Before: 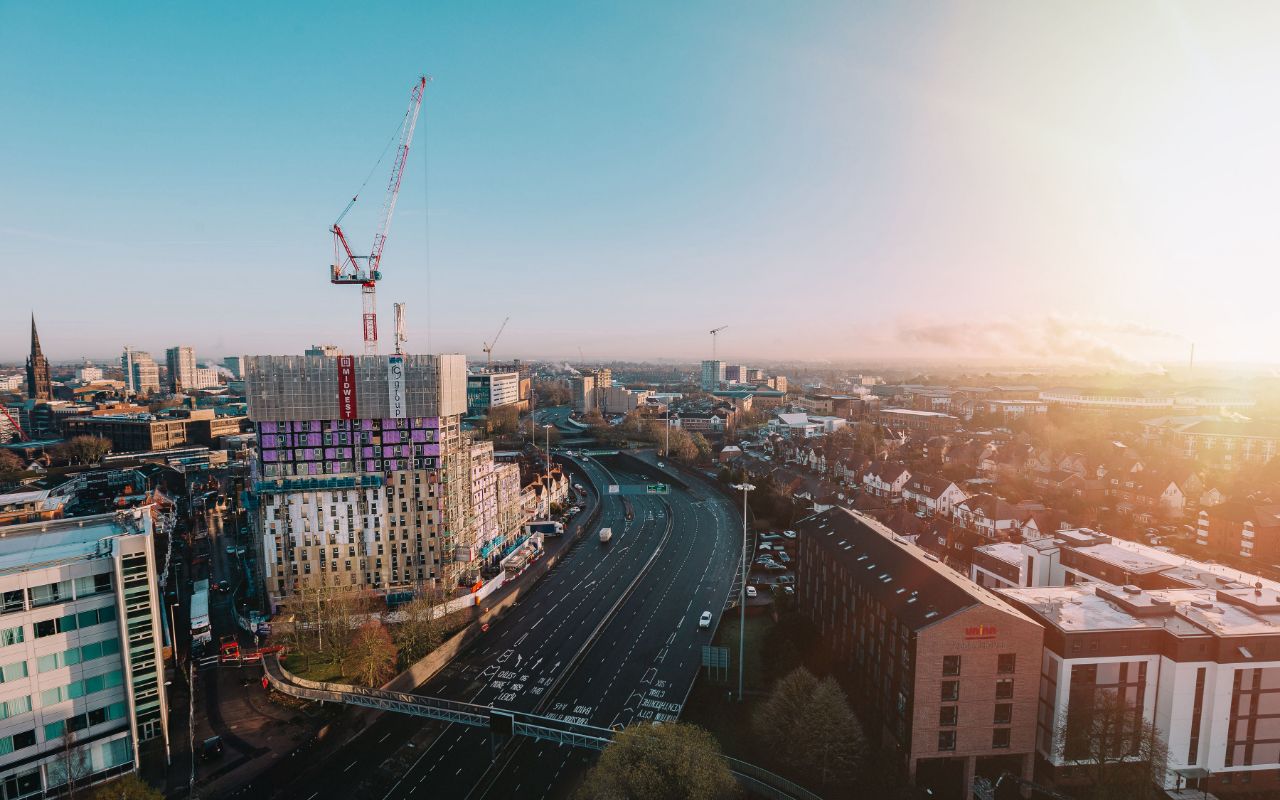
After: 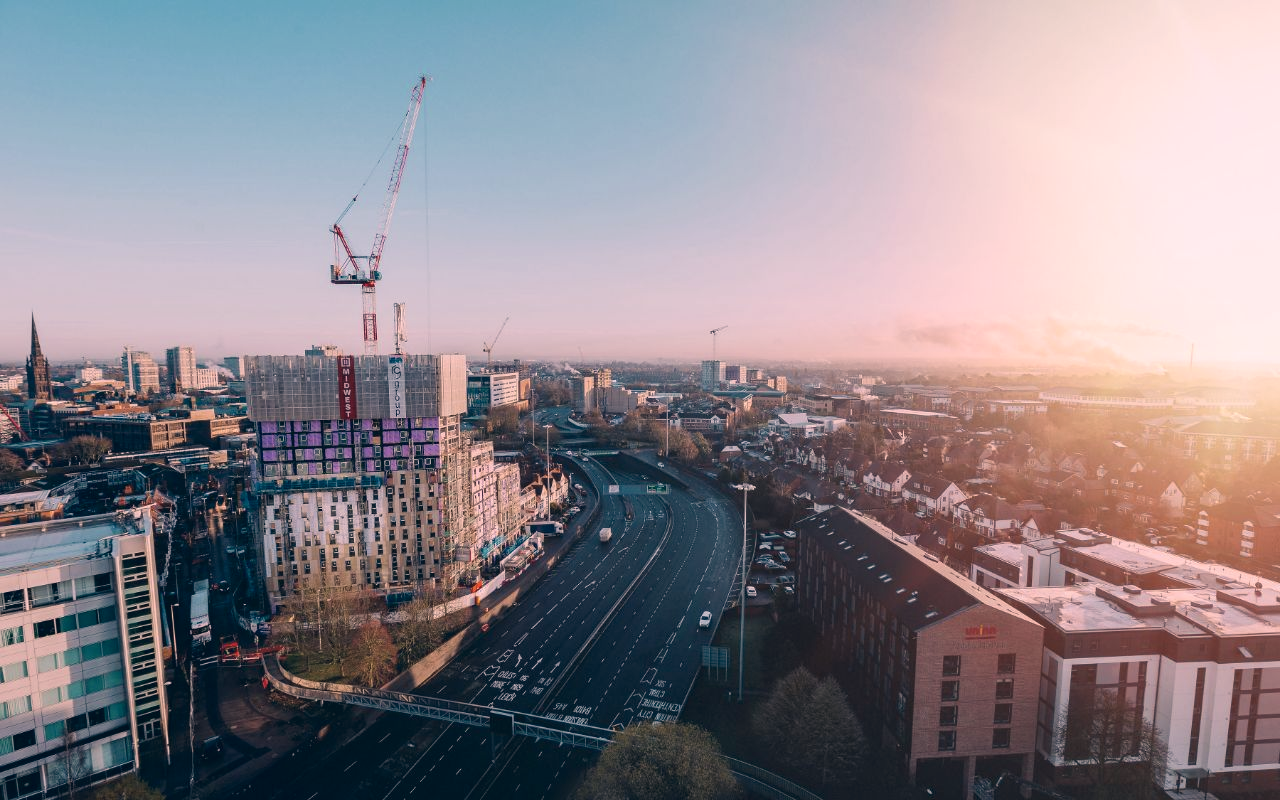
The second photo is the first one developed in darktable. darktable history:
color correction: highlights a* 14.14, highlights b* 5.94, shadows a* -6.18, shadows b* -15.63, saturation 0.854
